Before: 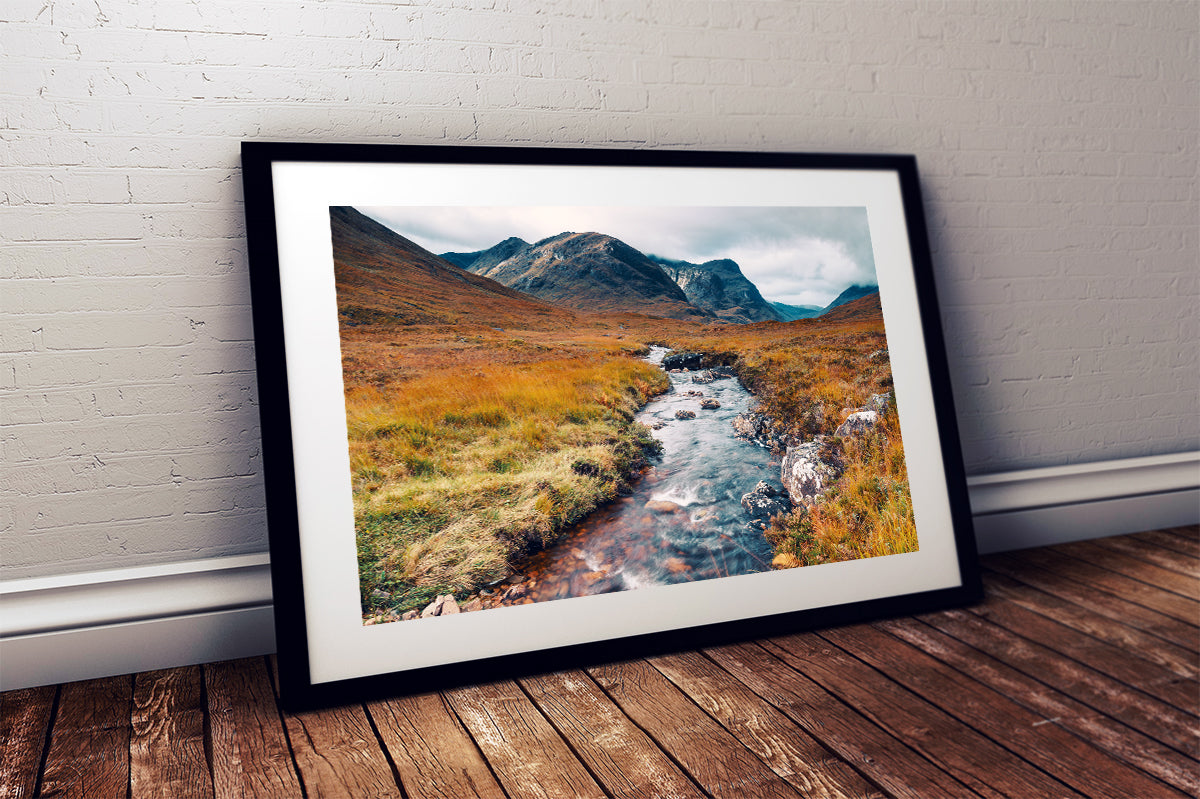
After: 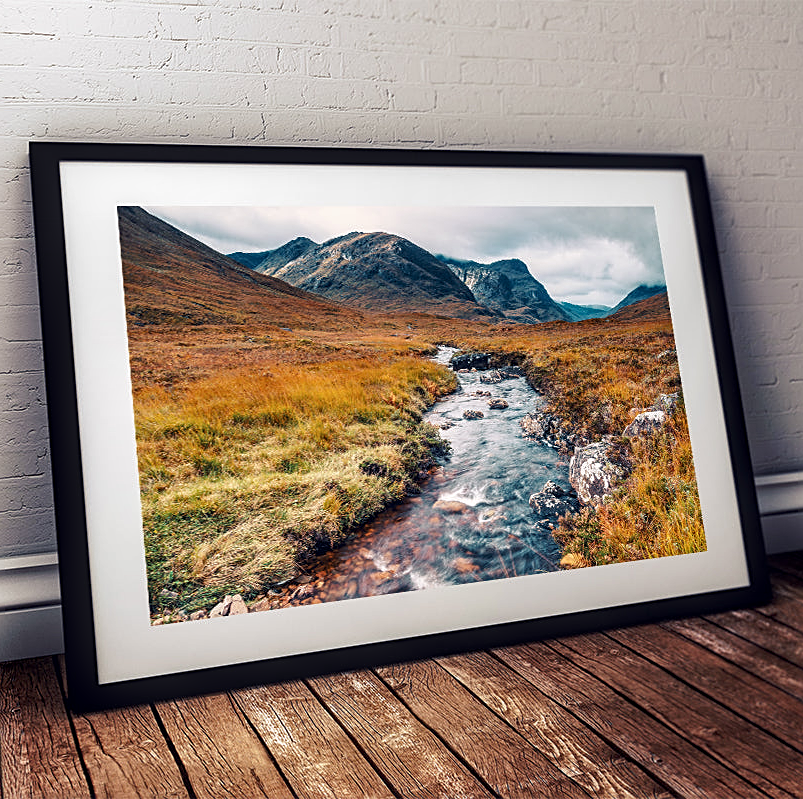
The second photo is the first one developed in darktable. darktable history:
crop and rotate: left 17.734%, right 15.33%
sharpen: on, module defaults
color calibration: illuminant same as pipeline (D50), adaptation XYZ, x 0.346, y 0.358, temperature 5008.12 K
local contrast: on, module defaults
